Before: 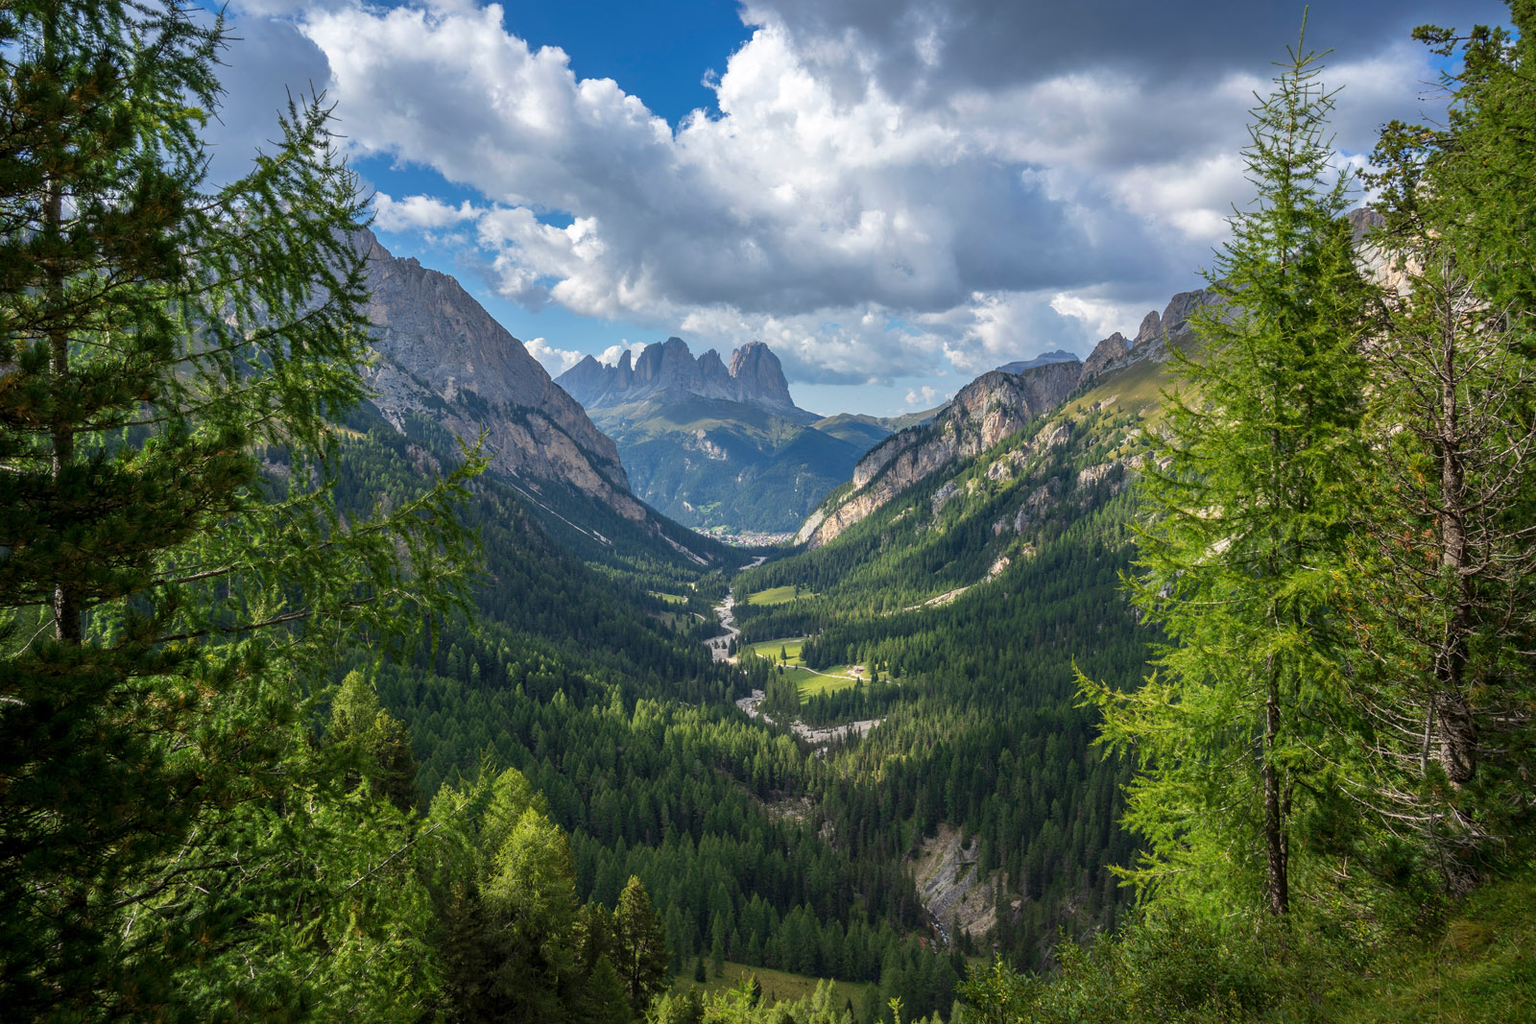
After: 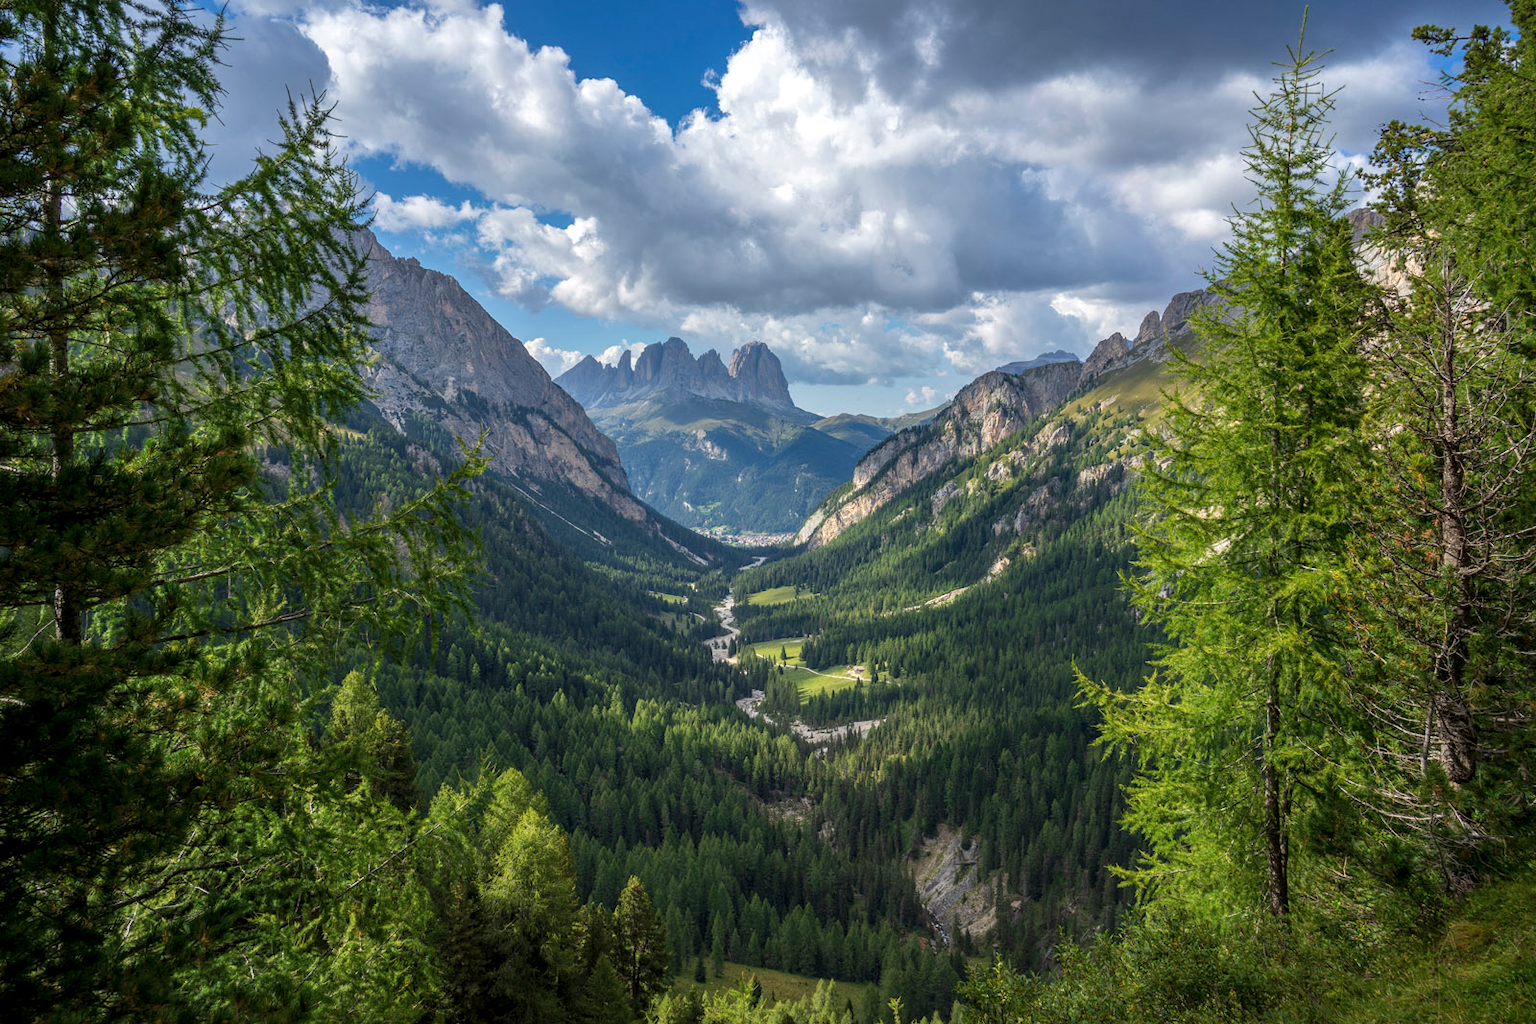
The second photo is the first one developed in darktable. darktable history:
white balance: emerald 1
exposure: compensate highlight preservation false
local contrast: highlights 100%, shadows 100%, detail 120%, midtone range 0.2
